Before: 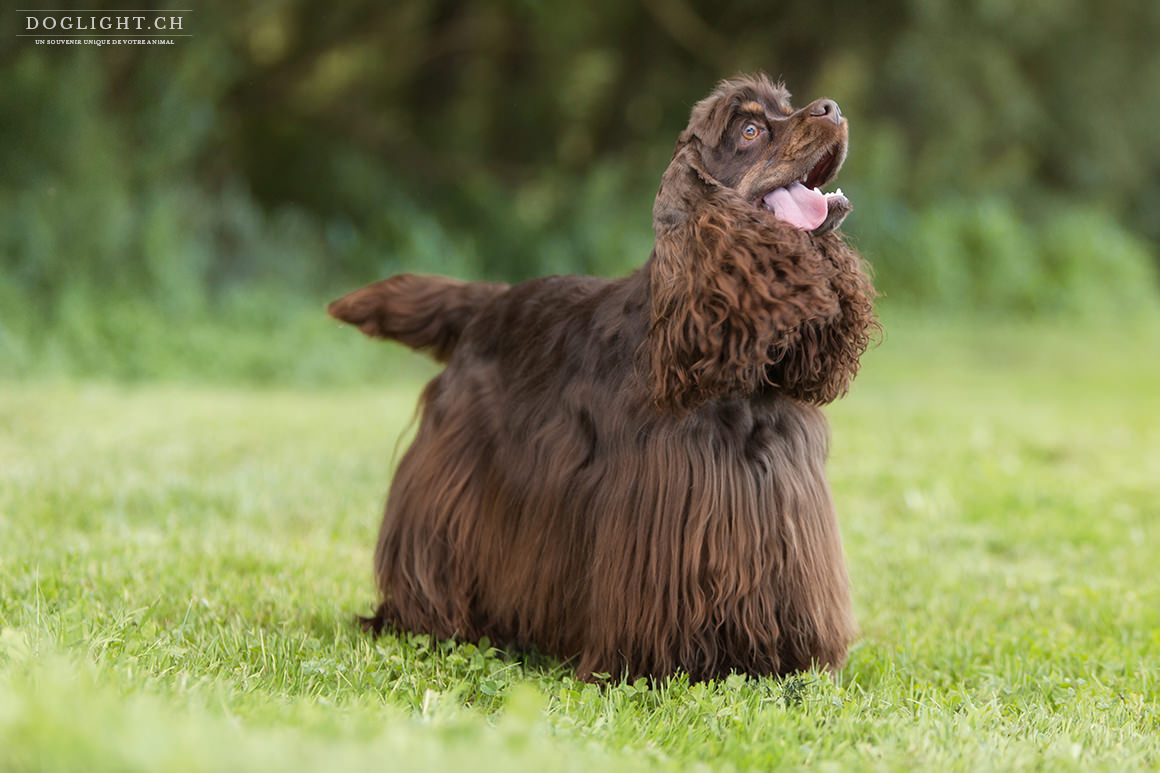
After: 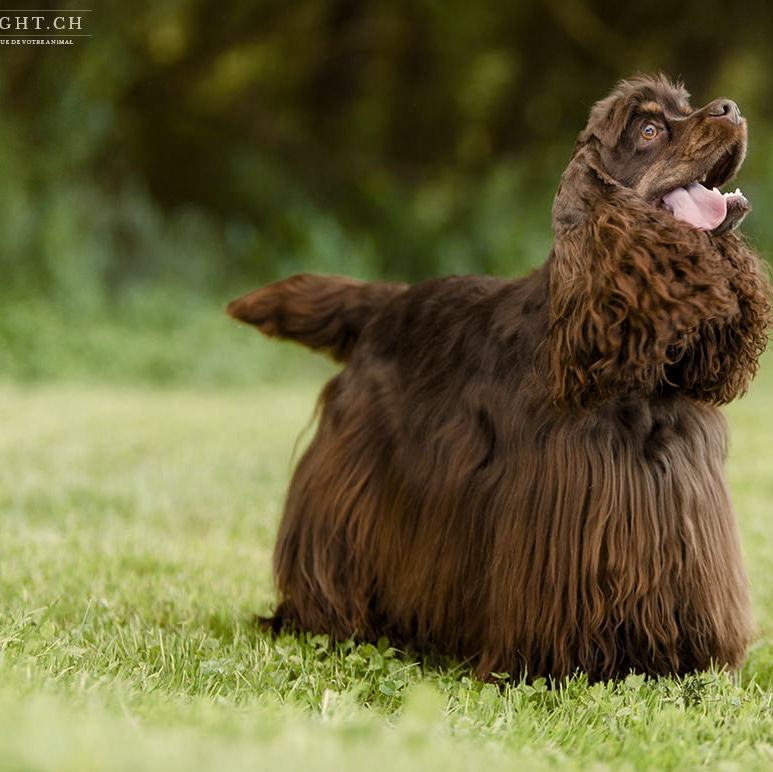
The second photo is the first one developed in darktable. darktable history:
crop and rotate: left 8.786%, right 24.548%
color balance rgb: shadows lift › chroma 1%, shadows lift › hue 113°, highlights gain › chroma 0.2%, highlights gain › hue 333°, perceptual saturation grading › global saturation 20%, perceptual saturation grading › highlights -50%, perceptual saturation grading › shadows 25%, contrast -20%
color balance: lift [1.005, 1.002, 0.998, 0.998], gamma [1, 1.021, 1.02, 0.979], gain [0.923, 1.066, 1.056, 0.934]
levels: levels [0.129, 0.519, 0.867]
